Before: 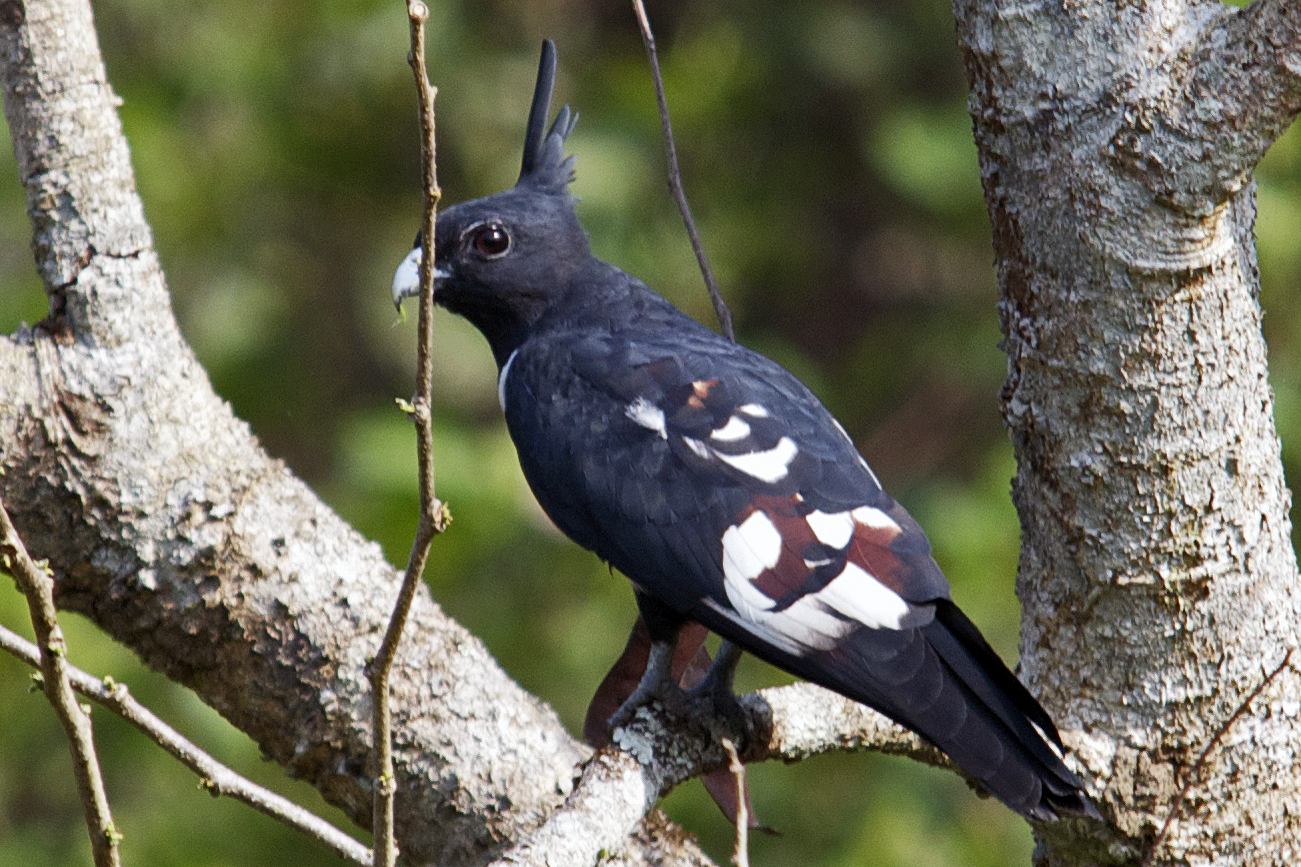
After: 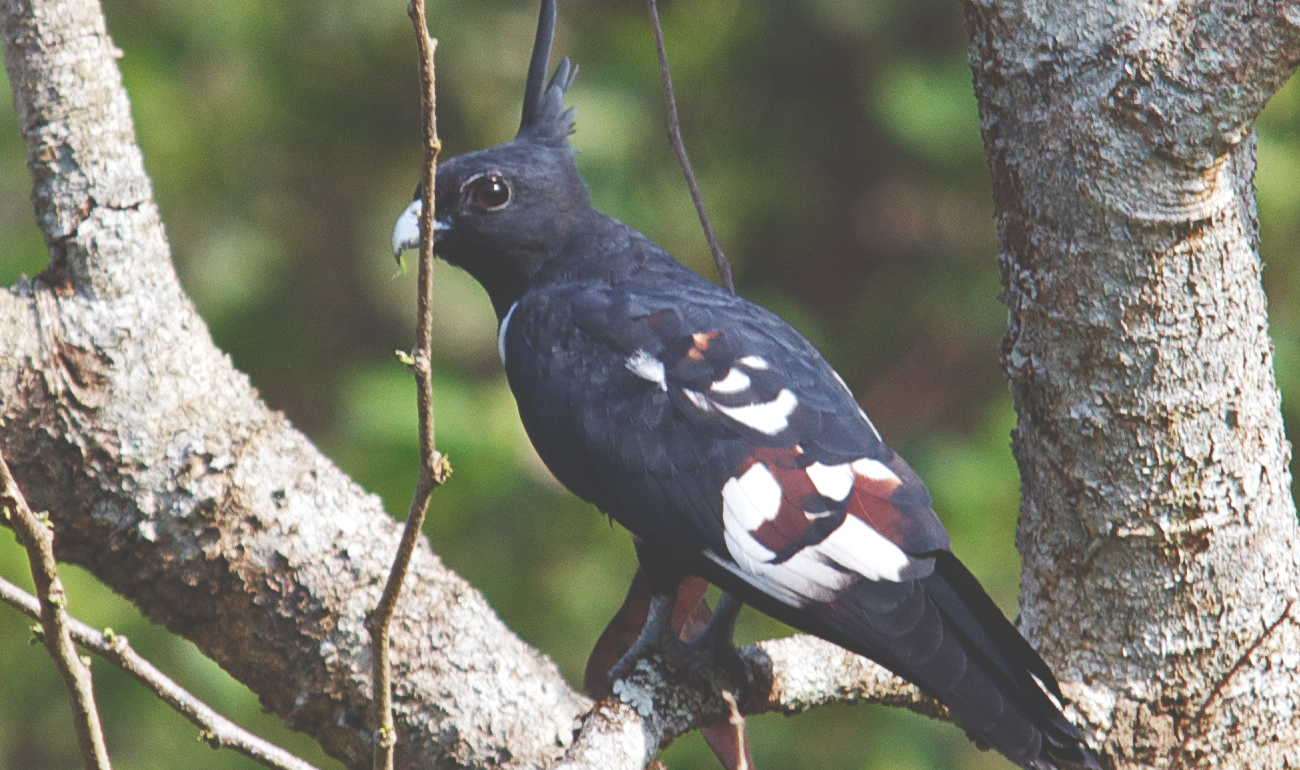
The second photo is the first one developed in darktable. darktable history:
crop and rotate: top 5.565%, bottom 5.58%
exposure: black level correction -0.042, exposure 0.062 EV, compensate highlight preservation false
